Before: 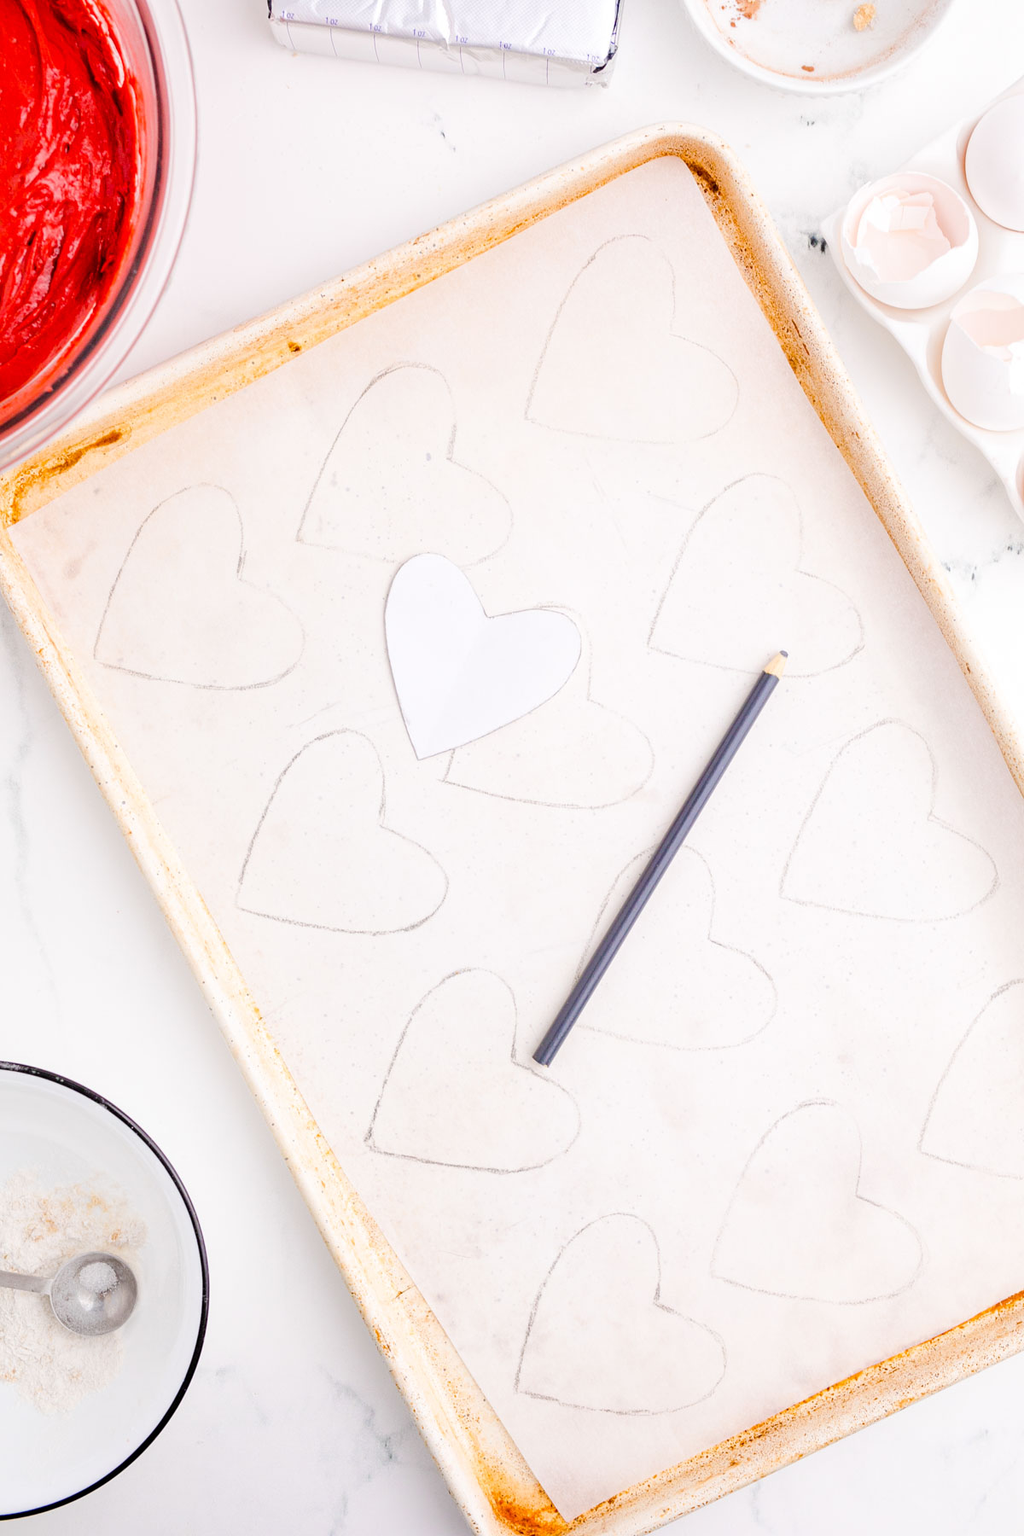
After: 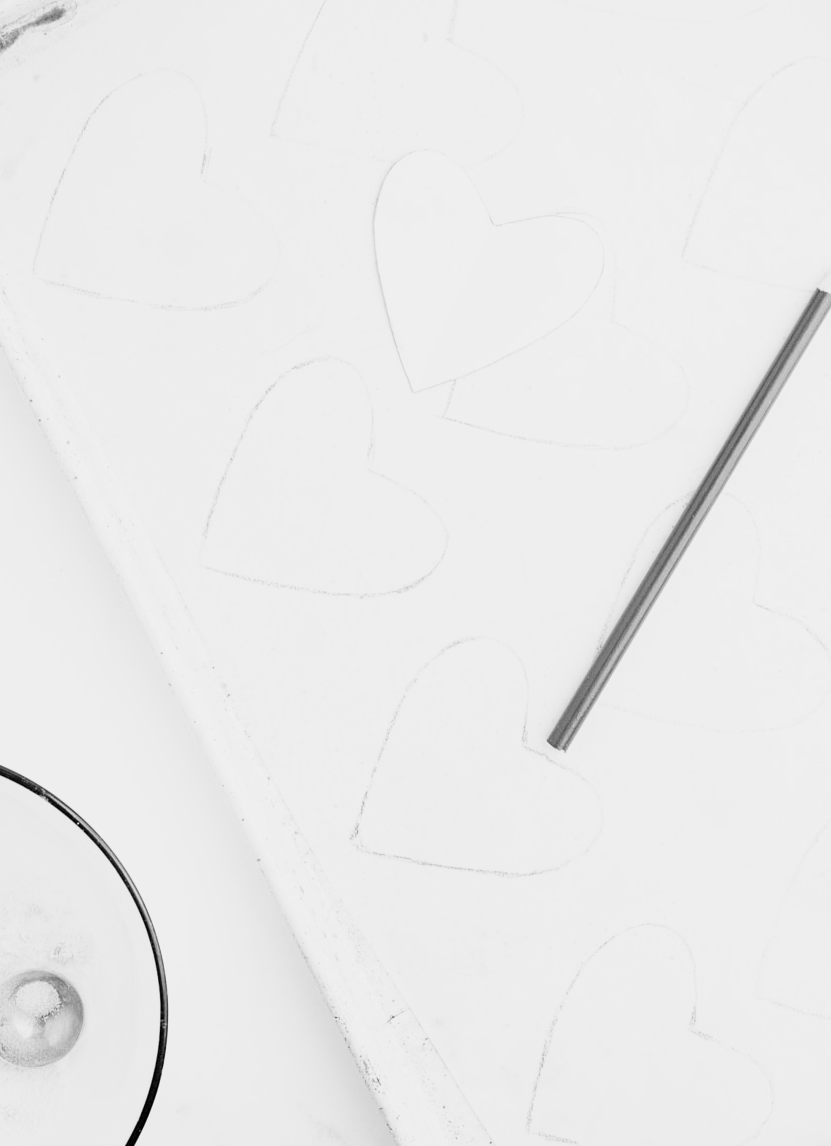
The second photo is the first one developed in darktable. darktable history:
crop: left 6.488%, top 27.668%, right 24.183%, bottom 8.656%
base curve: curves: ch0 [(0, 0) (0.088, 0.125) (0.176, 0.251) (0.354, 0.501) (0.613, 0.749) (1, 0.877)], preserve colors none
color calibration: x 0.38, y 0.391, temperature 4086.74 K
monochrome: on, module defaults
